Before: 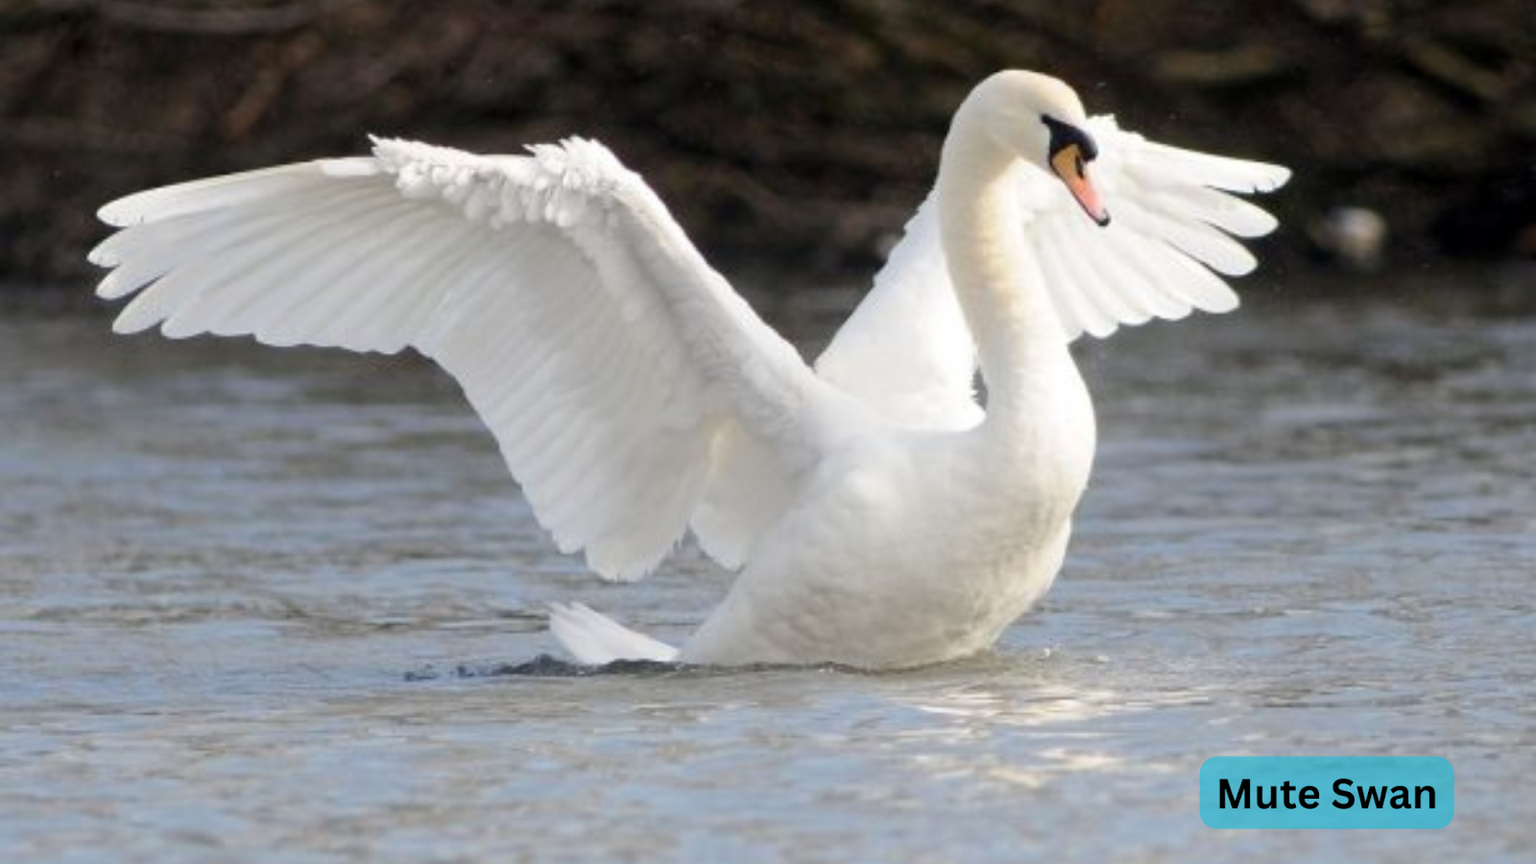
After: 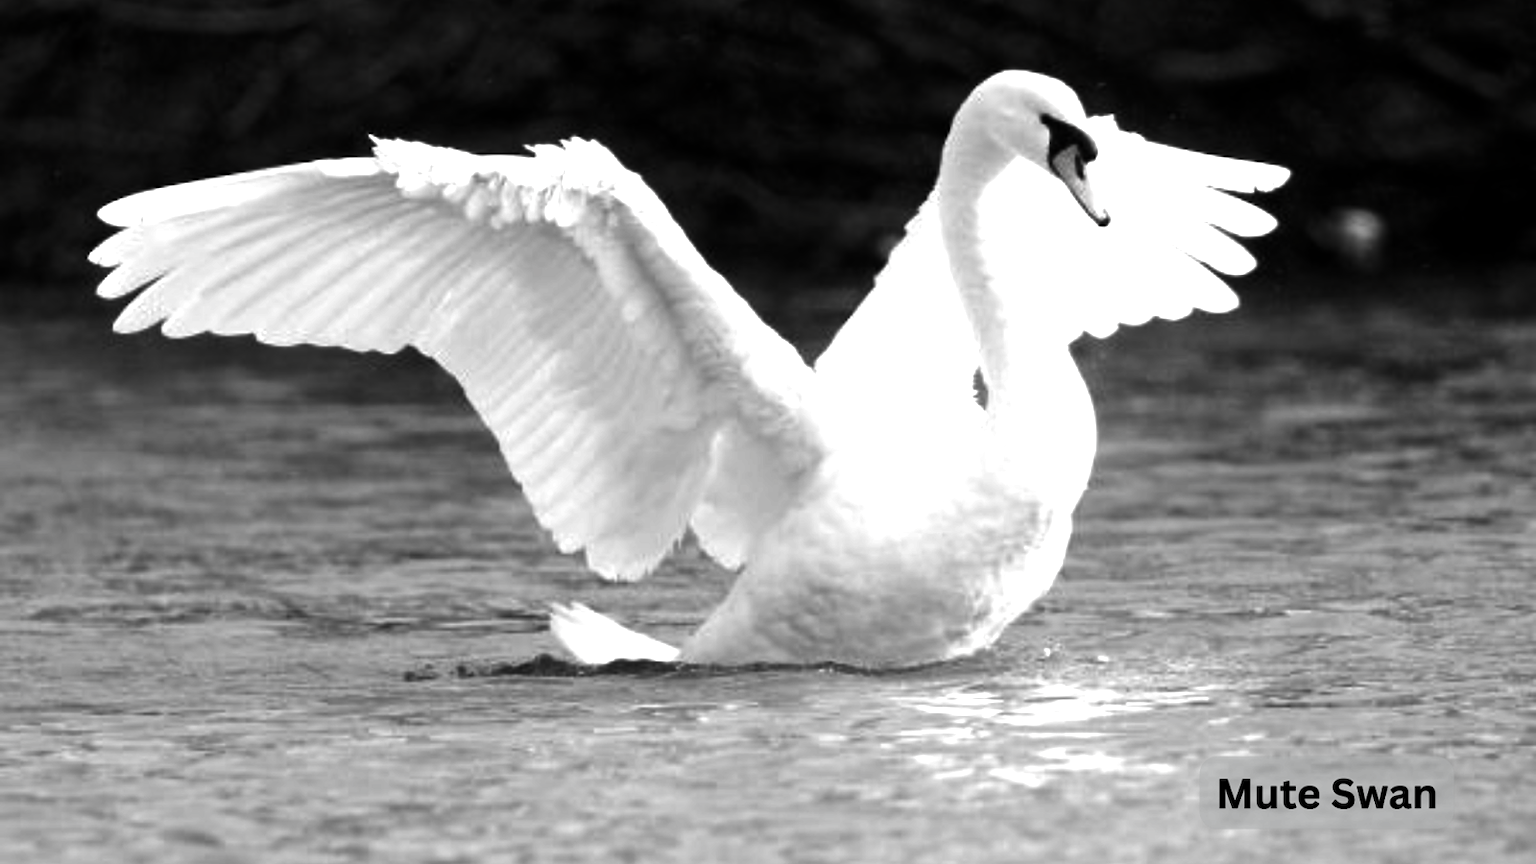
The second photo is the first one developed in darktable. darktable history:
exposure: black level correction 0, exposure 0.895 EV, compensate highlight preservation false
contrast brightness saturation: contrast -0.039, brightness -0.602, saturation -0.989
